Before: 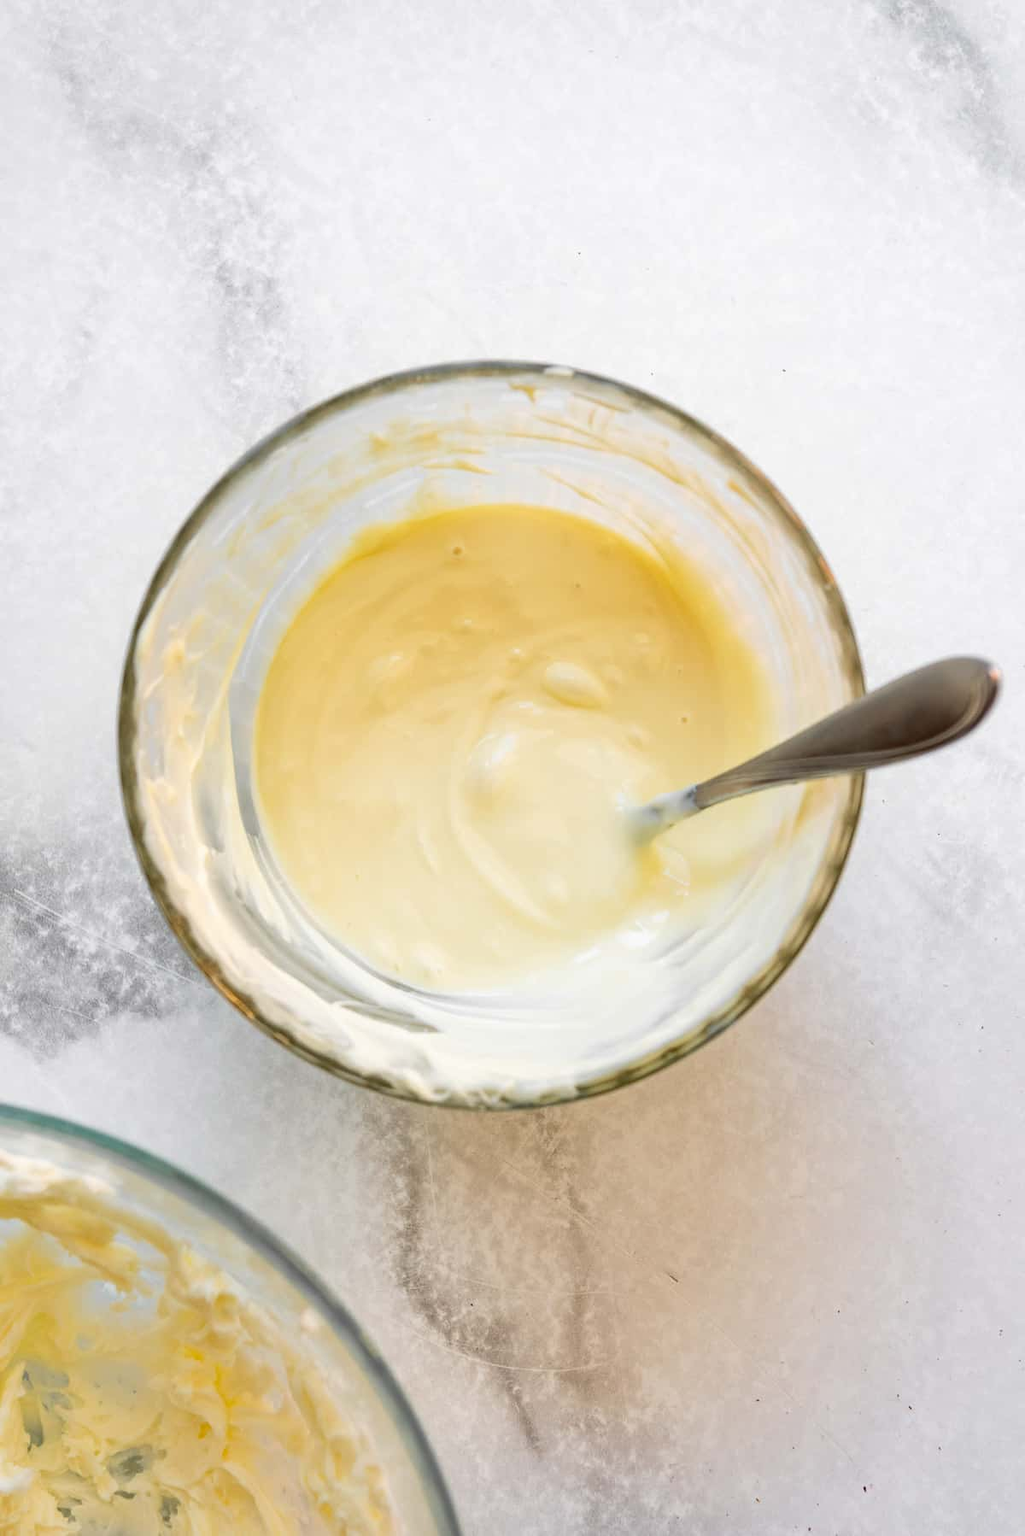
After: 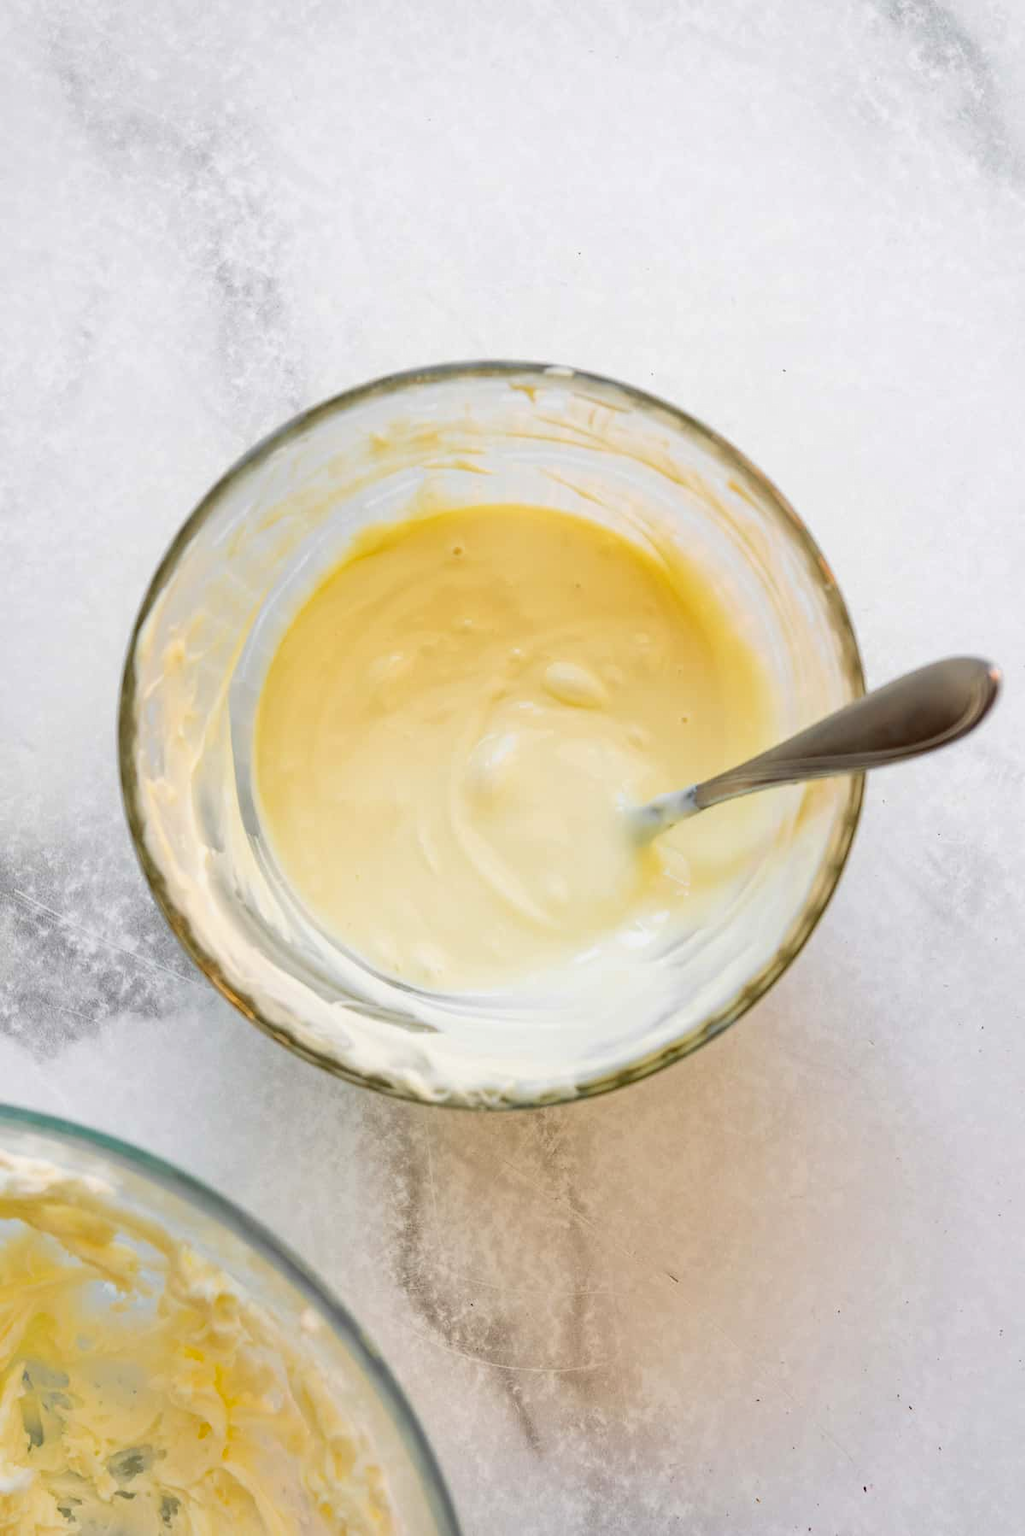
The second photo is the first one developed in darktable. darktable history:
color balance rgb: perceptual saturation grading › global saturation 0.751%, perceptual brilliance grading › global brilliance 1.288%, perceptual brilliance grading › highlights -3.838%, global vibrance 20%
